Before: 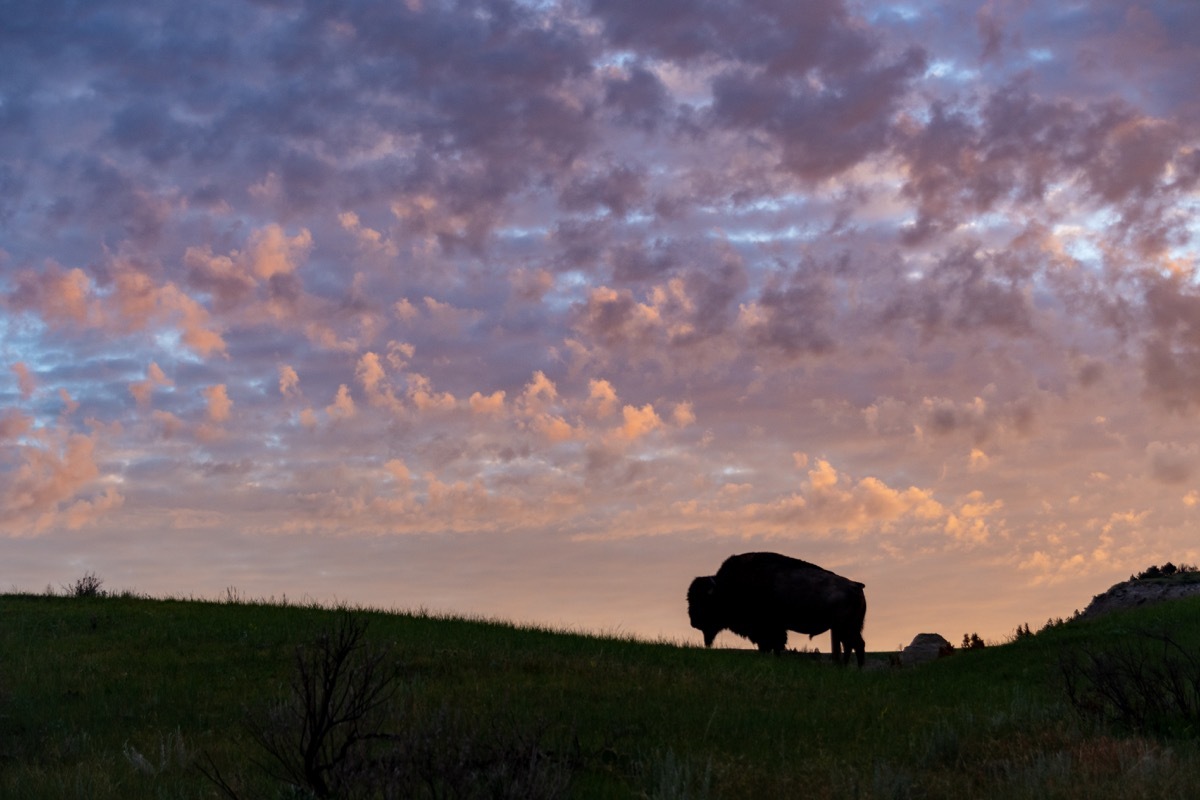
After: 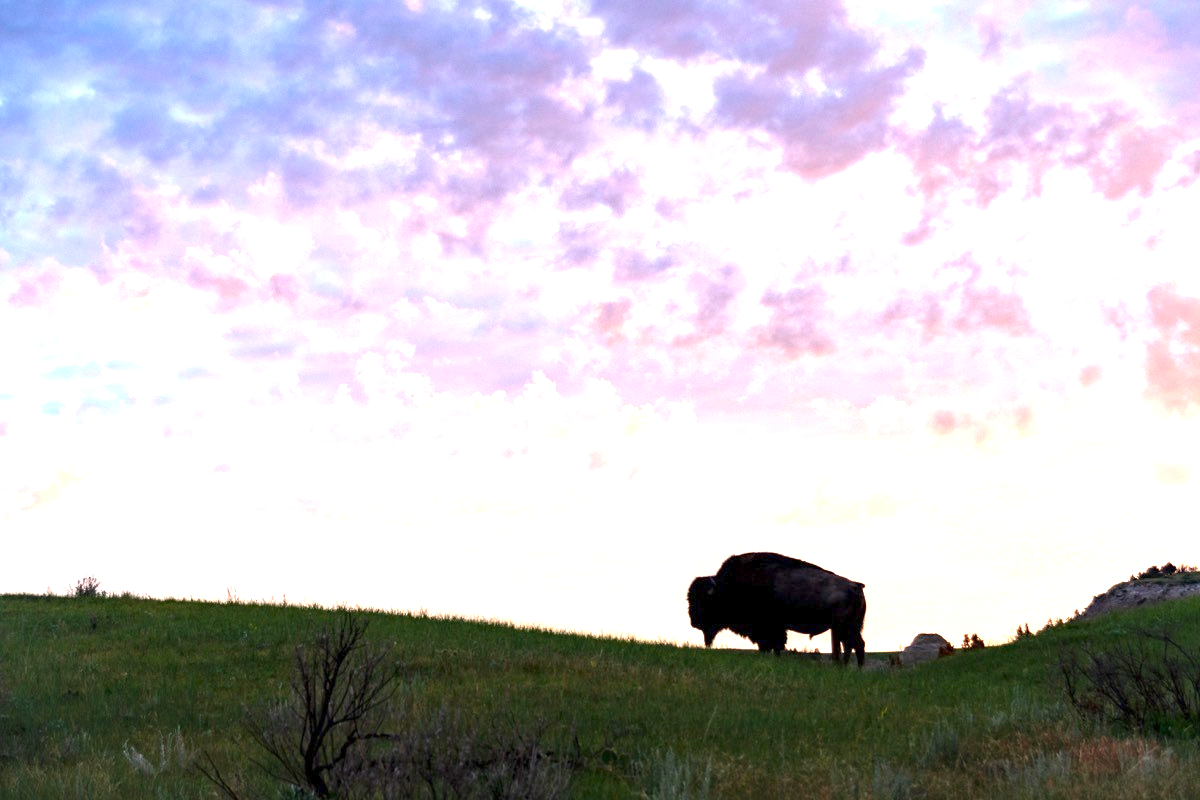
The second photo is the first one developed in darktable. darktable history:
exposure: exposure 2.267 EV, compensate highlight preservation false
